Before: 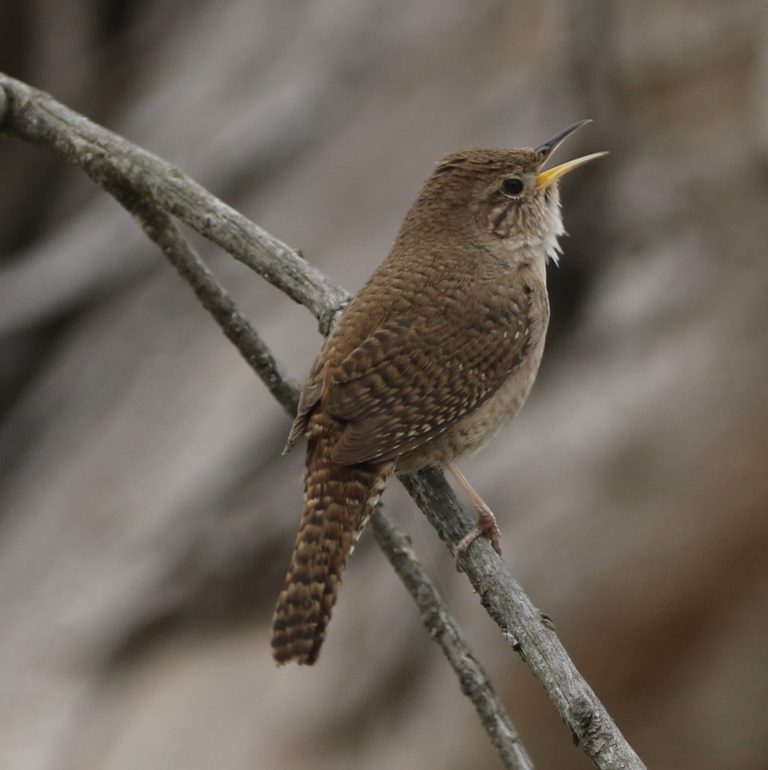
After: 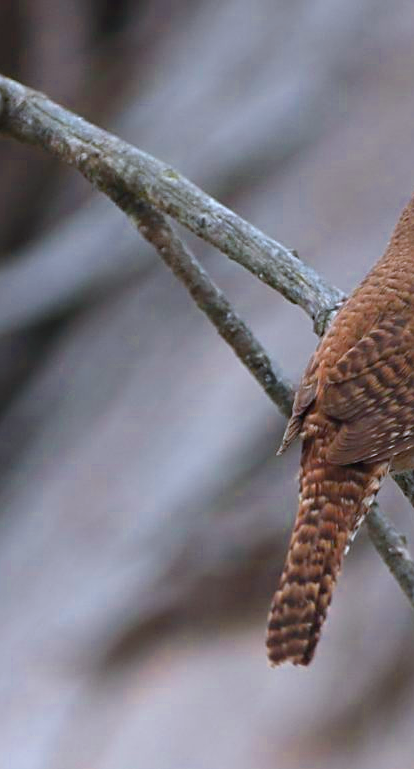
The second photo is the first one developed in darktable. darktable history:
color calibration: output R [1.422, -0.35, -0.252, 0], output G [-0.238, 1.259, -0.084, 0], output B [-0.081, -0.196, 1.58, 0], output brightness [0.49, 0.671, -0.57, 0], illuminant same as pipeline (D50), adaptation none (bypass), x 0.333, y 0.335, temperature 5004.01 K
sharpen: on, module defaults
crop: left 0.765%, right 45.313%, bottom 0.09%
